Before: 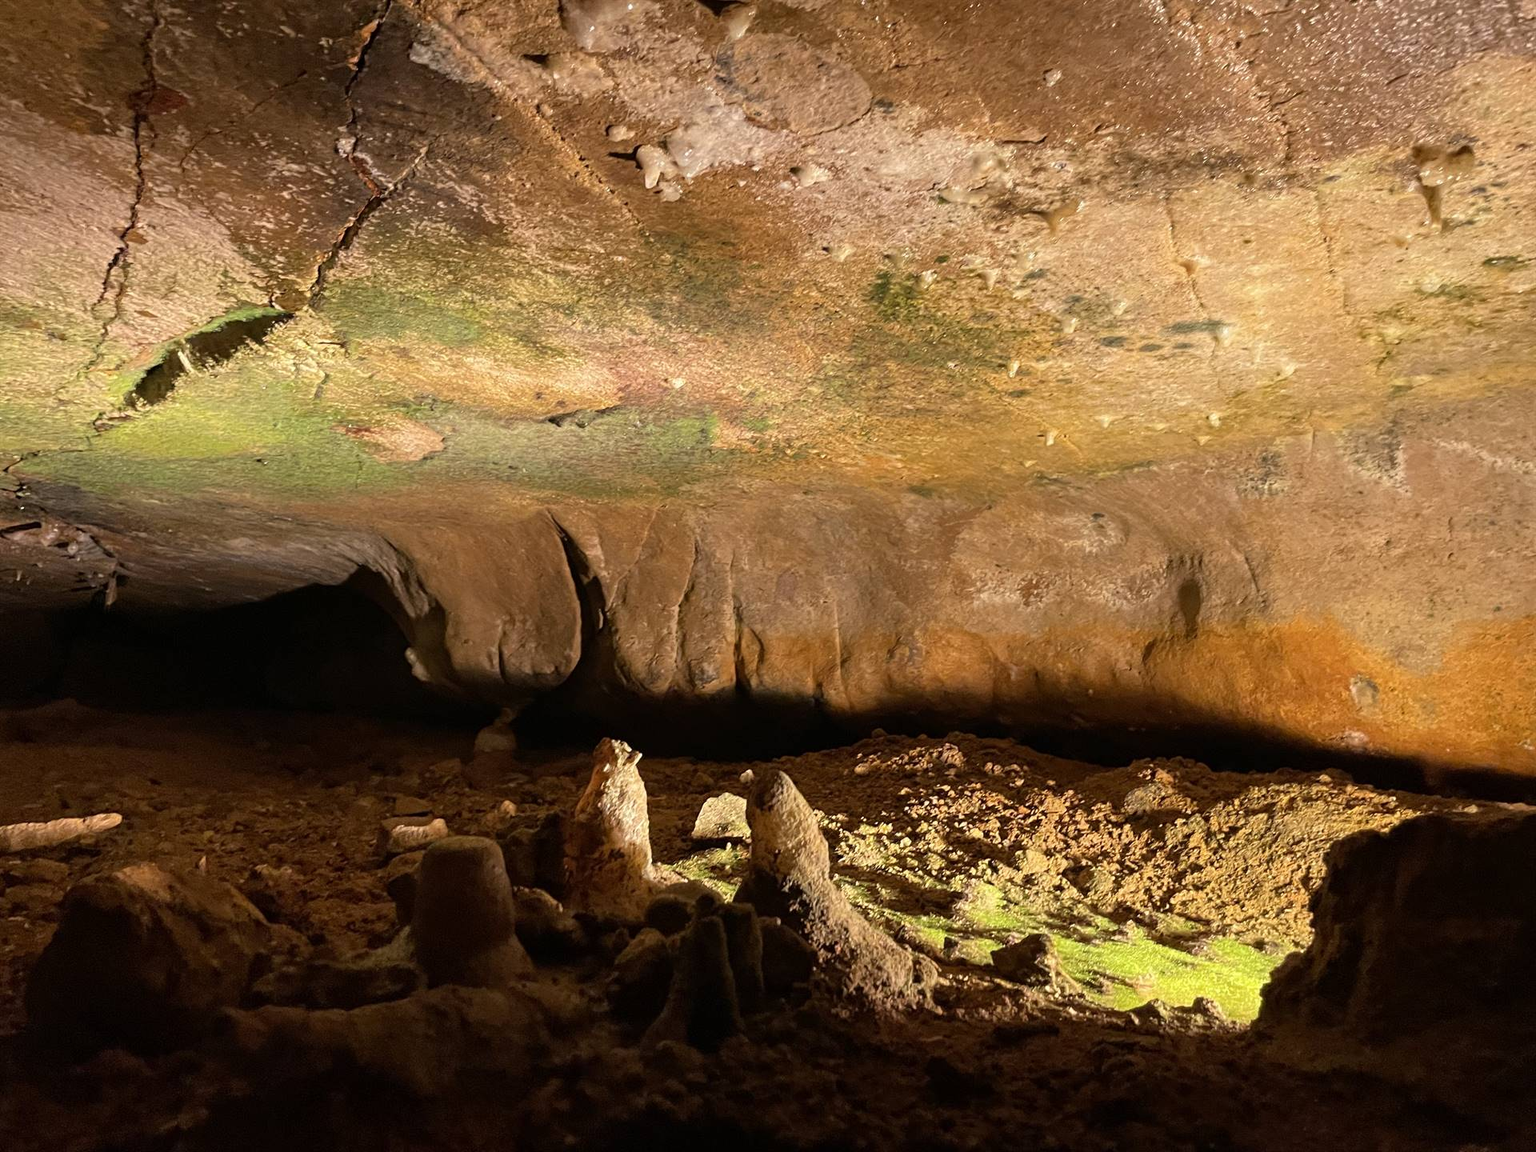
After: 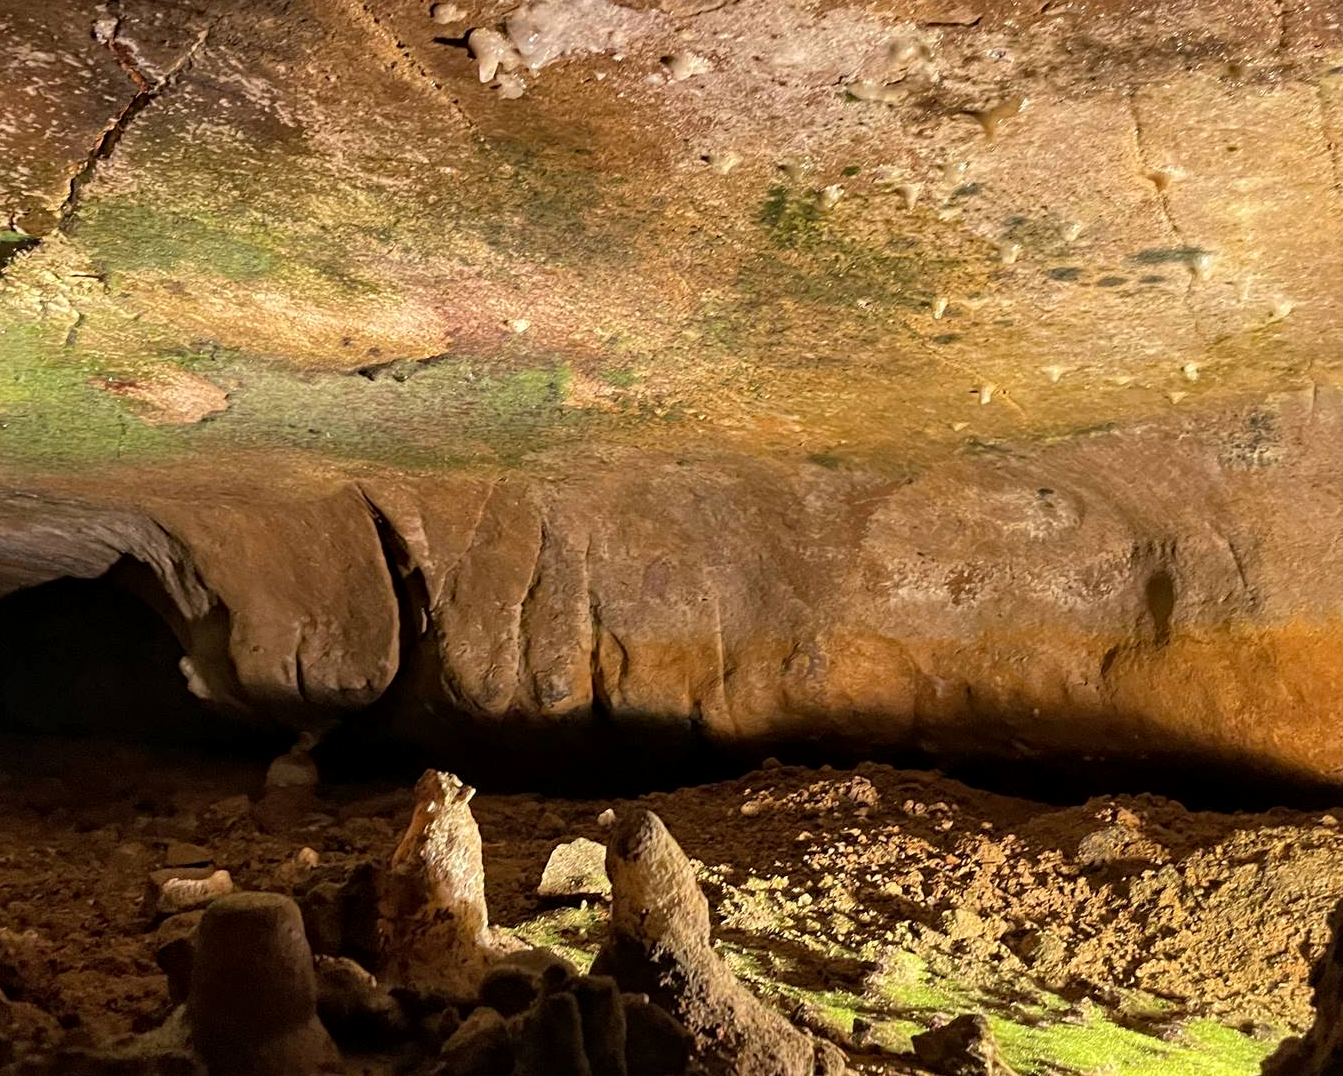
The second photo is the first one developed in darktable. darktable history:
haze removal: compatibility mode true, adaptive false
local contrast: mode bilateral grid, contrast 20, coarseness 50, detail 120%, midtone range 0.2
crop and rotate: left 17.046%, top 10.659%, right 12.989%, bottom 14.553%
